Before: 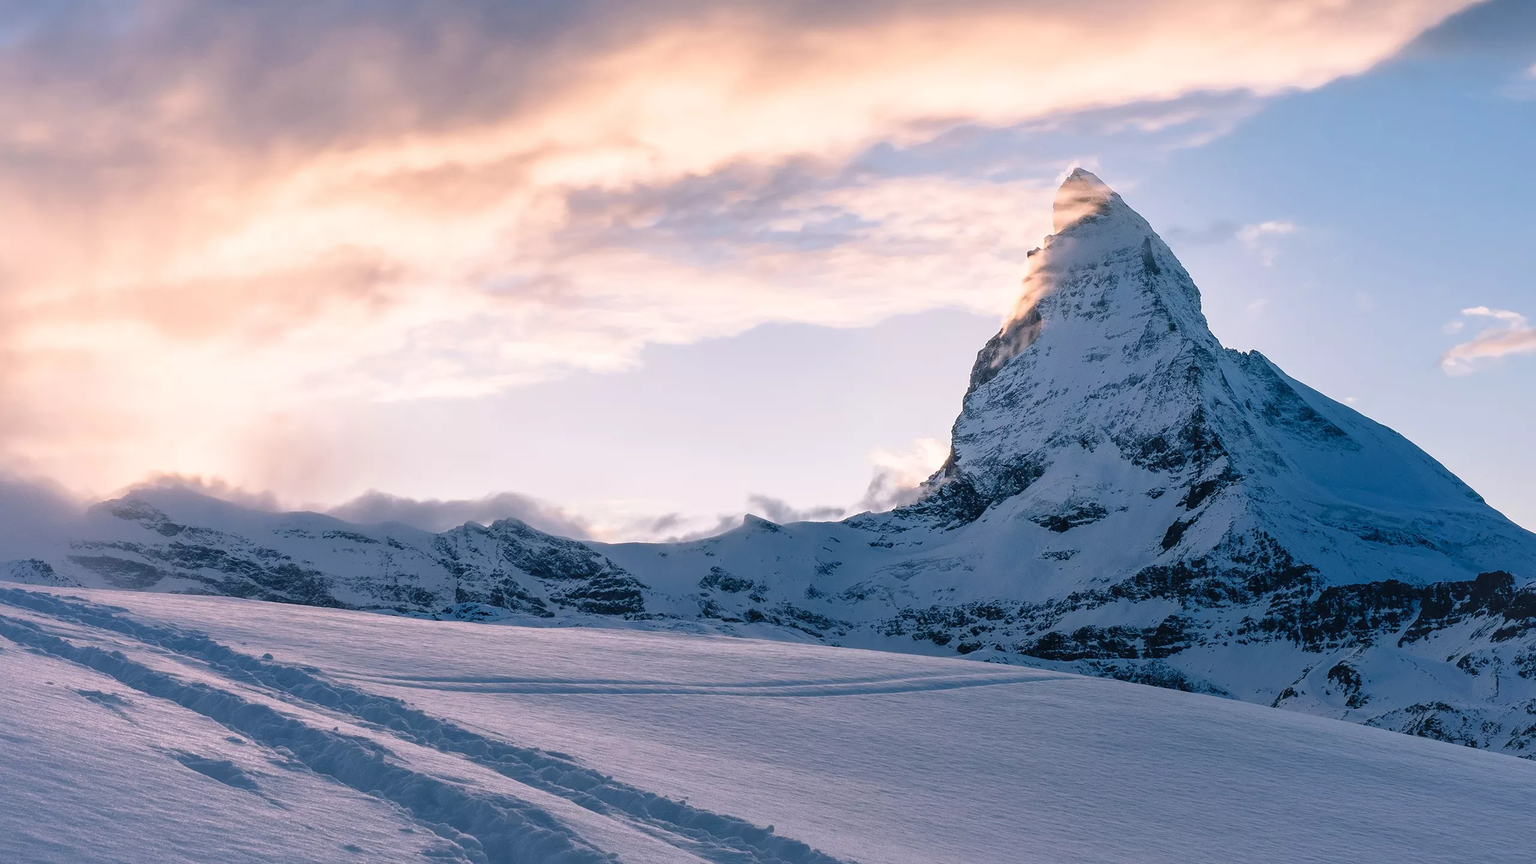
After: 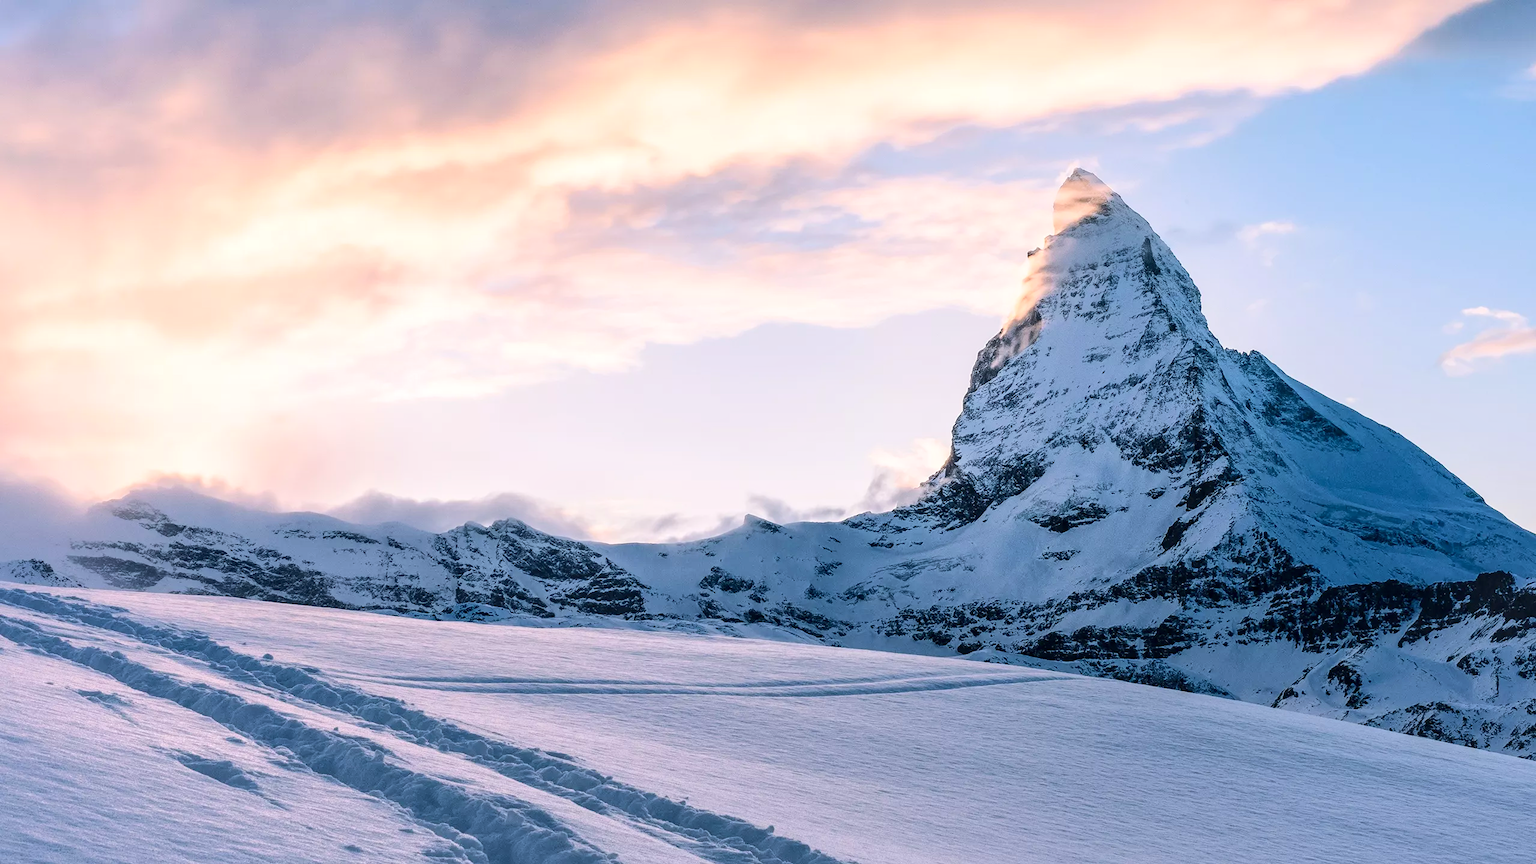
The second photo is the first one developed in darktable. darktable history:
local contrast: on, module defaults
rgb curve: curves: ch0 [(0, 0) (0.284, 0.292) (0.505, 0.644) (1, 1)]; ch1 [(0, 0) (0.284, 0.292) (0.505, 0.644) (1, 1)]; ch2 [(0, 0) (0.284, 0.292) (0.505, 0.644) (1, 1)], compensate middle gray true
